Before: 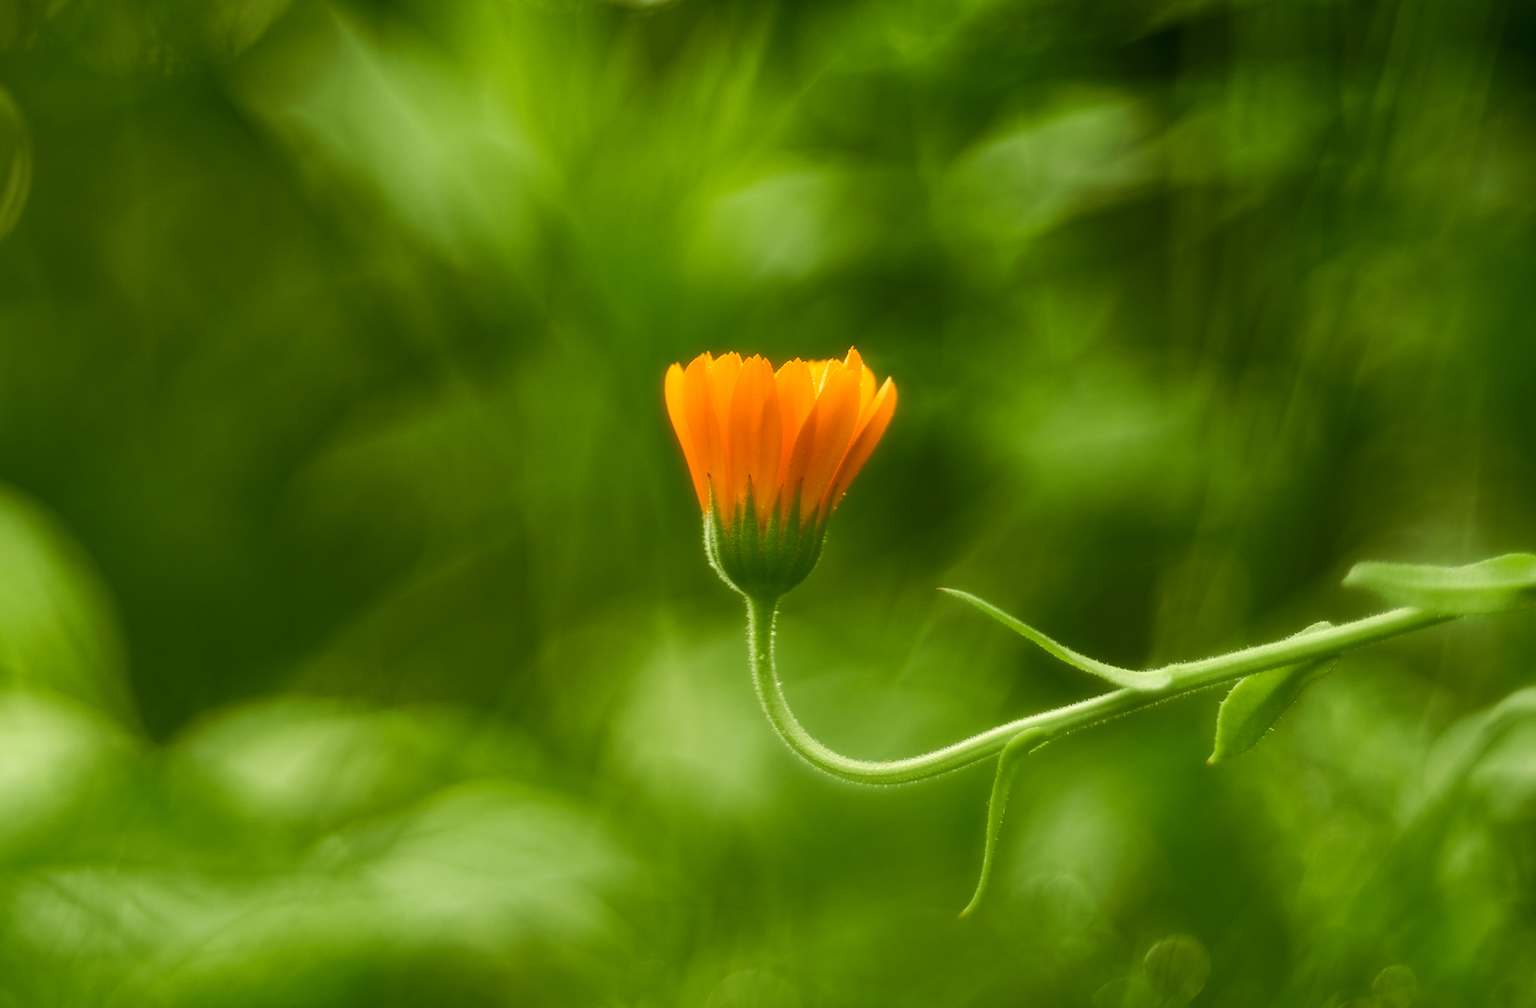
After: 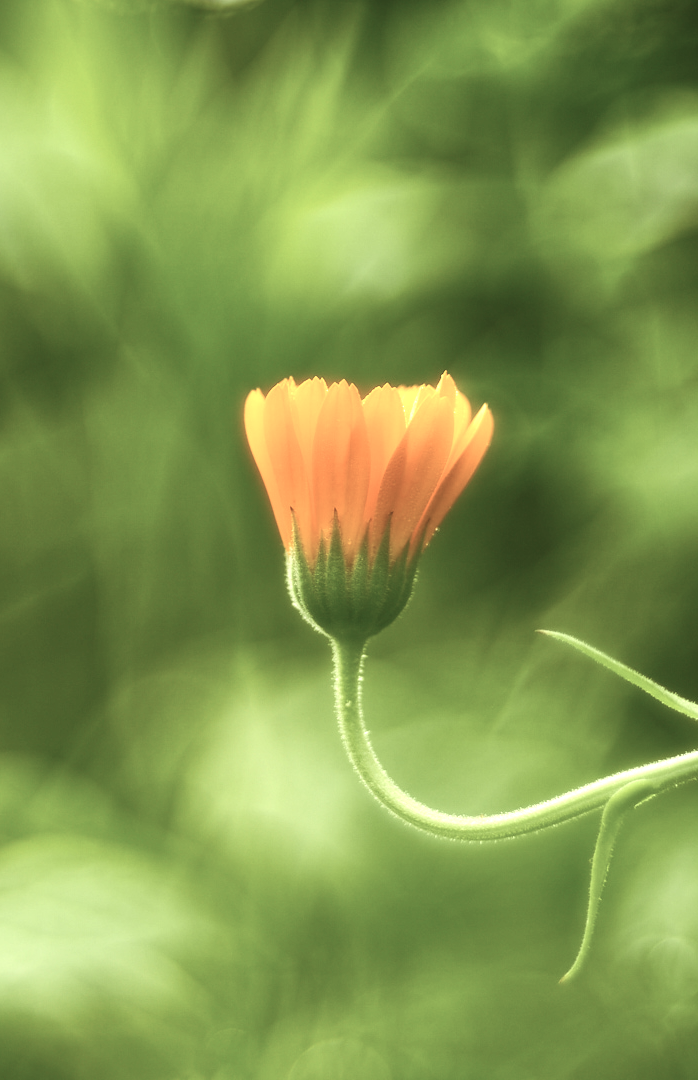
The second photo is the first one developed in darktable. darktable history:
crop: left 28.484%, right 29.099%
contrast brightness saturation: contrast 0.1, saturation -0.352
local contrast: mode bilateral grid, contrast 16, coarseness 37, detail 106%, midtone range 0.2
exposure: black level correction -0.002, exposure 0.712 EV, compensate highlight preservation false
